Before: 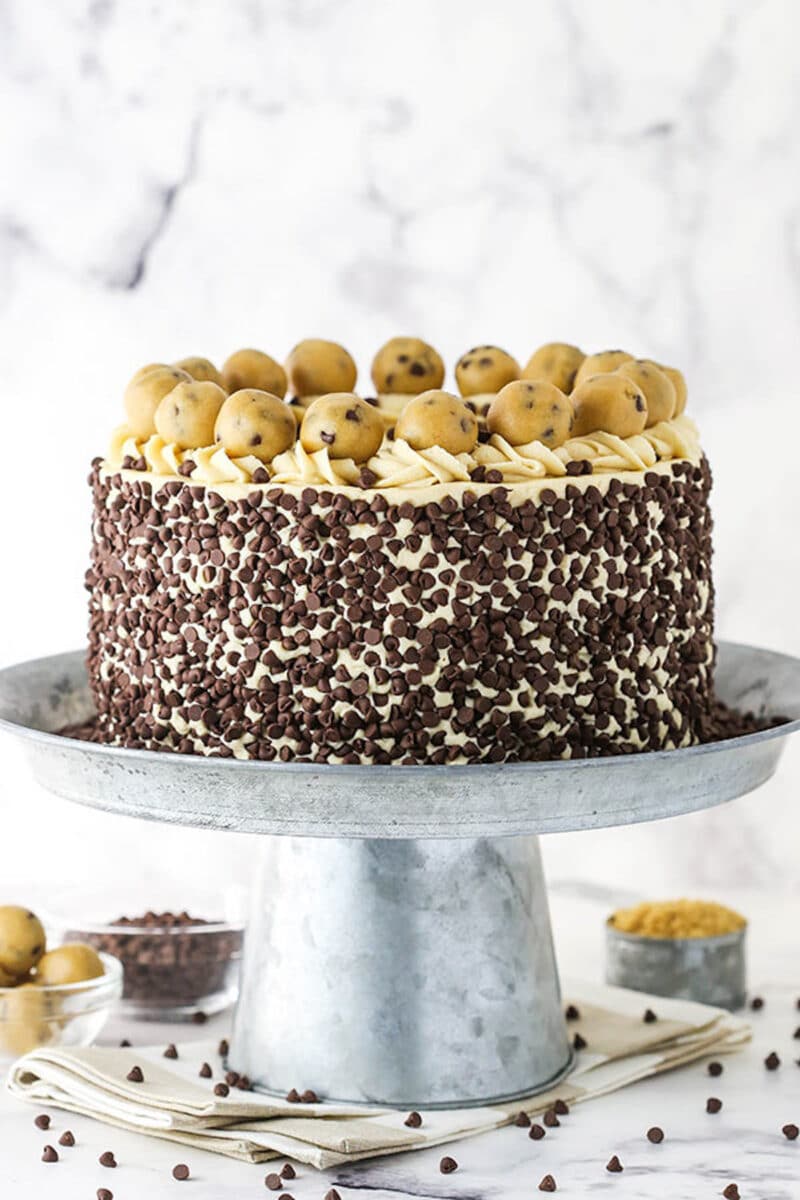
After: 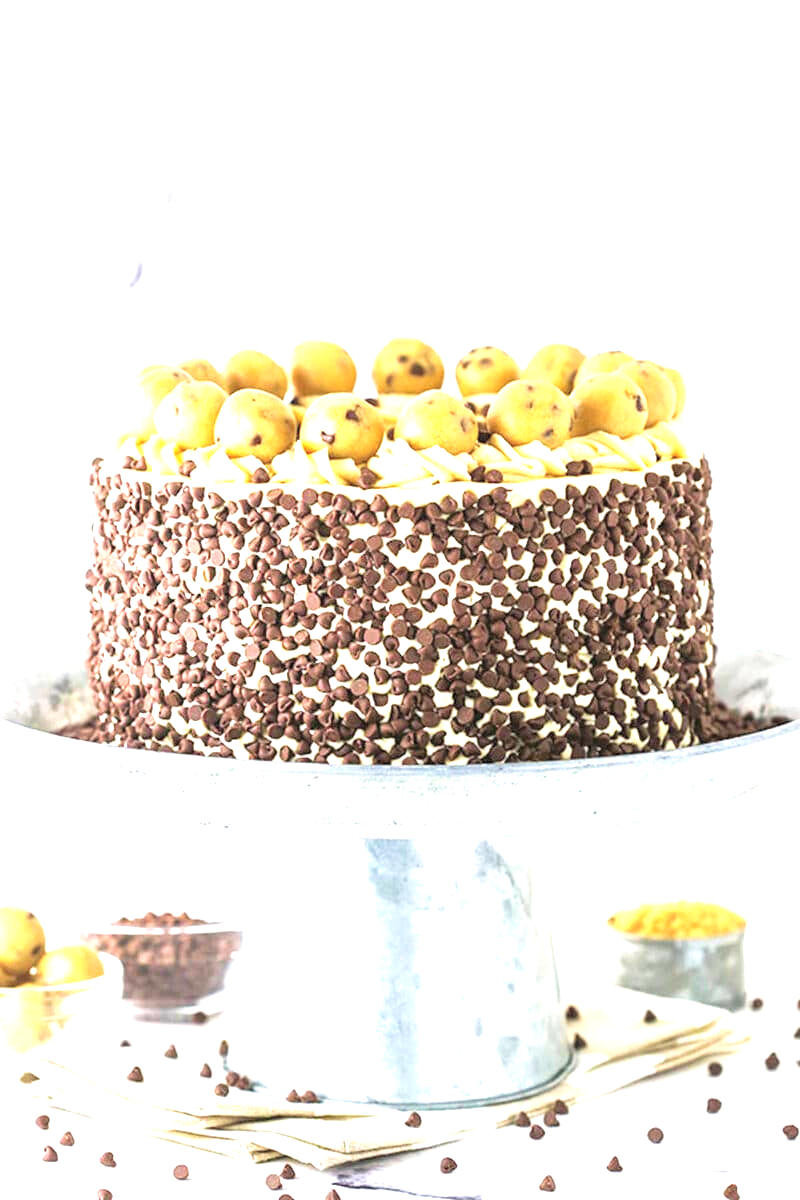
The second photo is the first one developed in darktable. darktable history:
exposure: black level correction 0, exposure 1.44 EV, compensate highlight preservation false
velvia: on, module defaults
contrast brightness saturation: brightness 0.14
